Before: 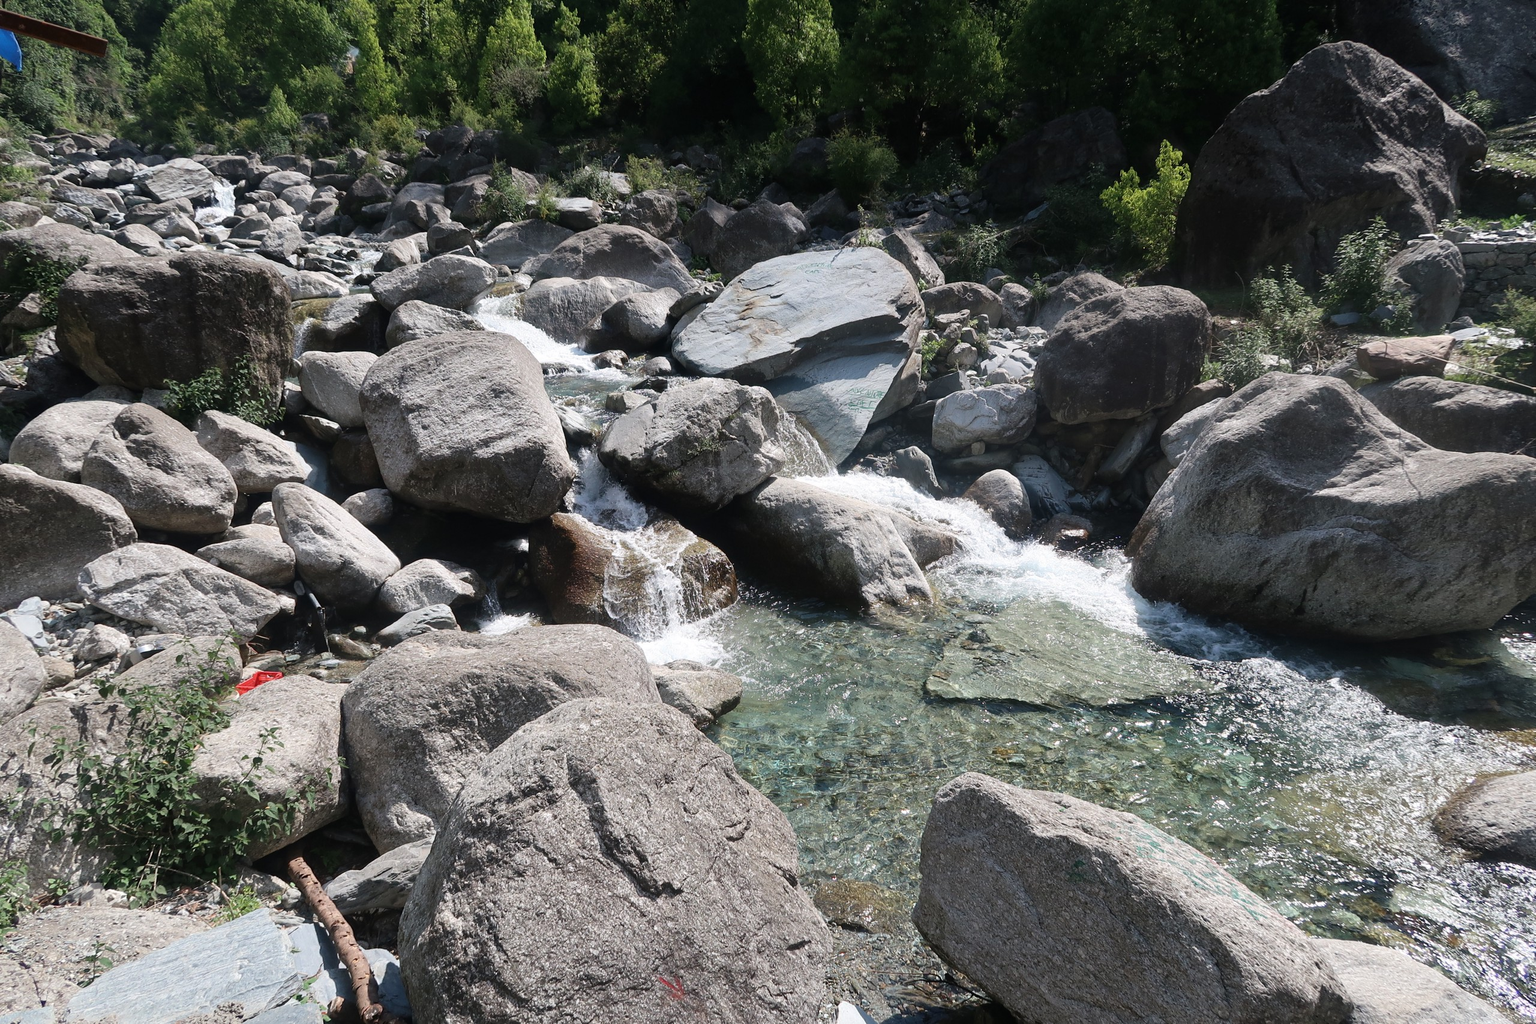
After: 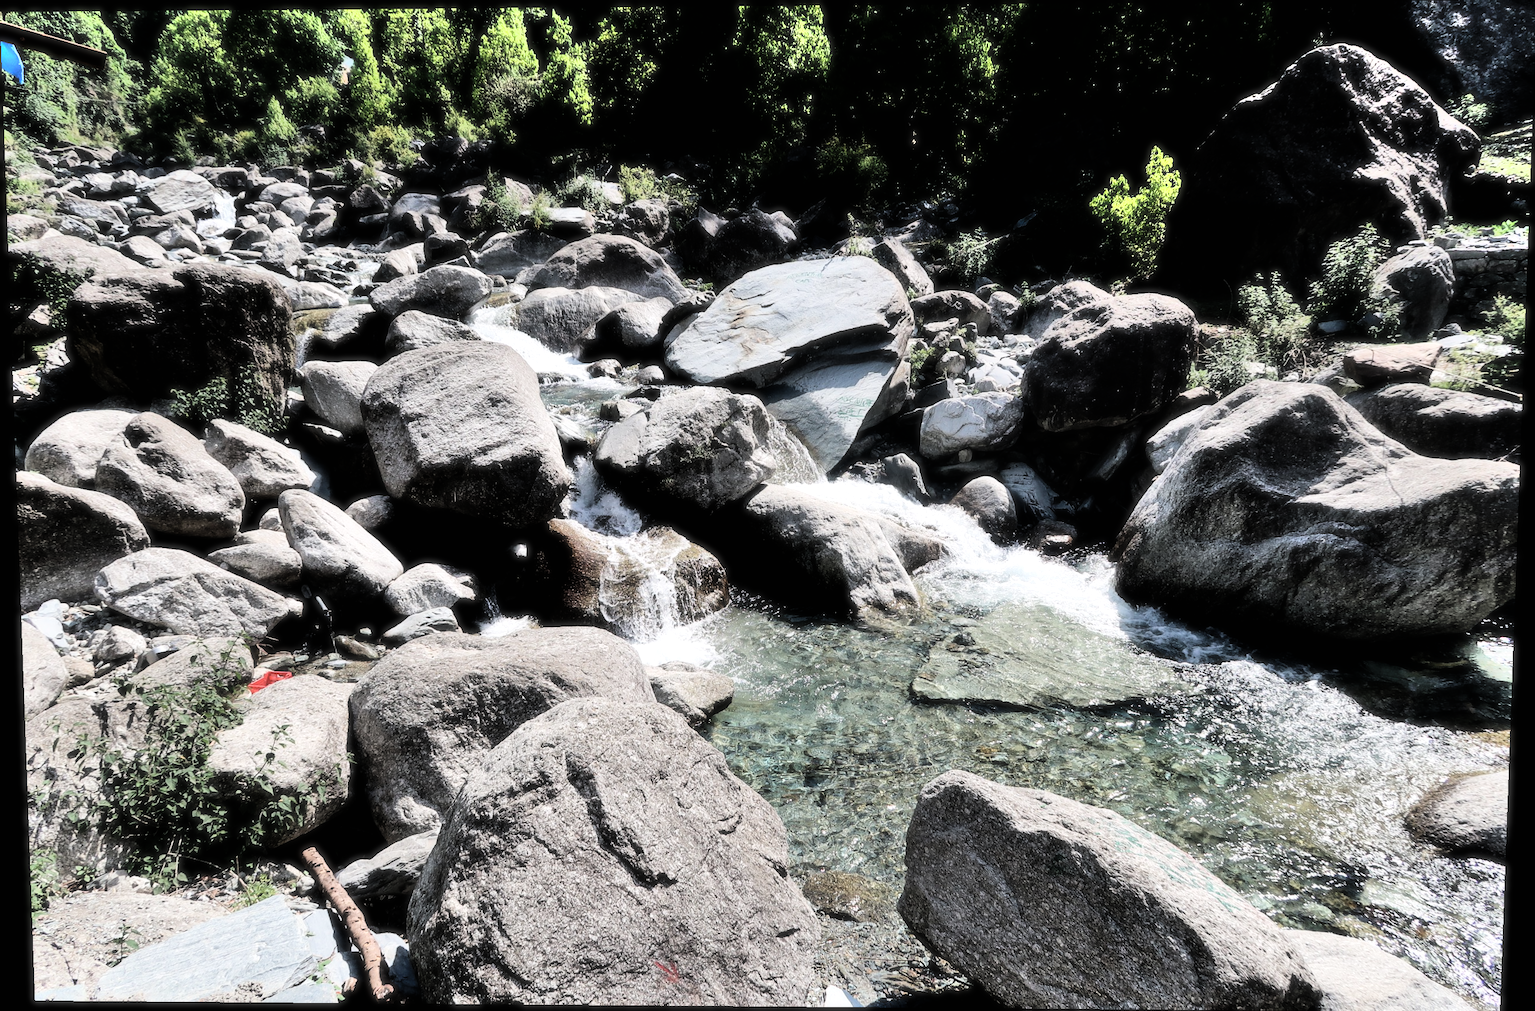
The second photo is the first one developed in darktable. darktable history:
rotate and perspective: lens shift (vertical) 0.048, lens shift (horizontal) -0.024, automatic cropping off
soften: size 10%, saturation 50%, brightness 0.2 EV, mix 10%
filmic rgb: black relative exposure -5 EV, hardness 2.88, contrast 1.5
shadows and highlights: radius 110.86, shadows 51.09, white point adjustment 9.16, highlights -4.17, highlights color adjustment 32.2%, soften with gaussian
